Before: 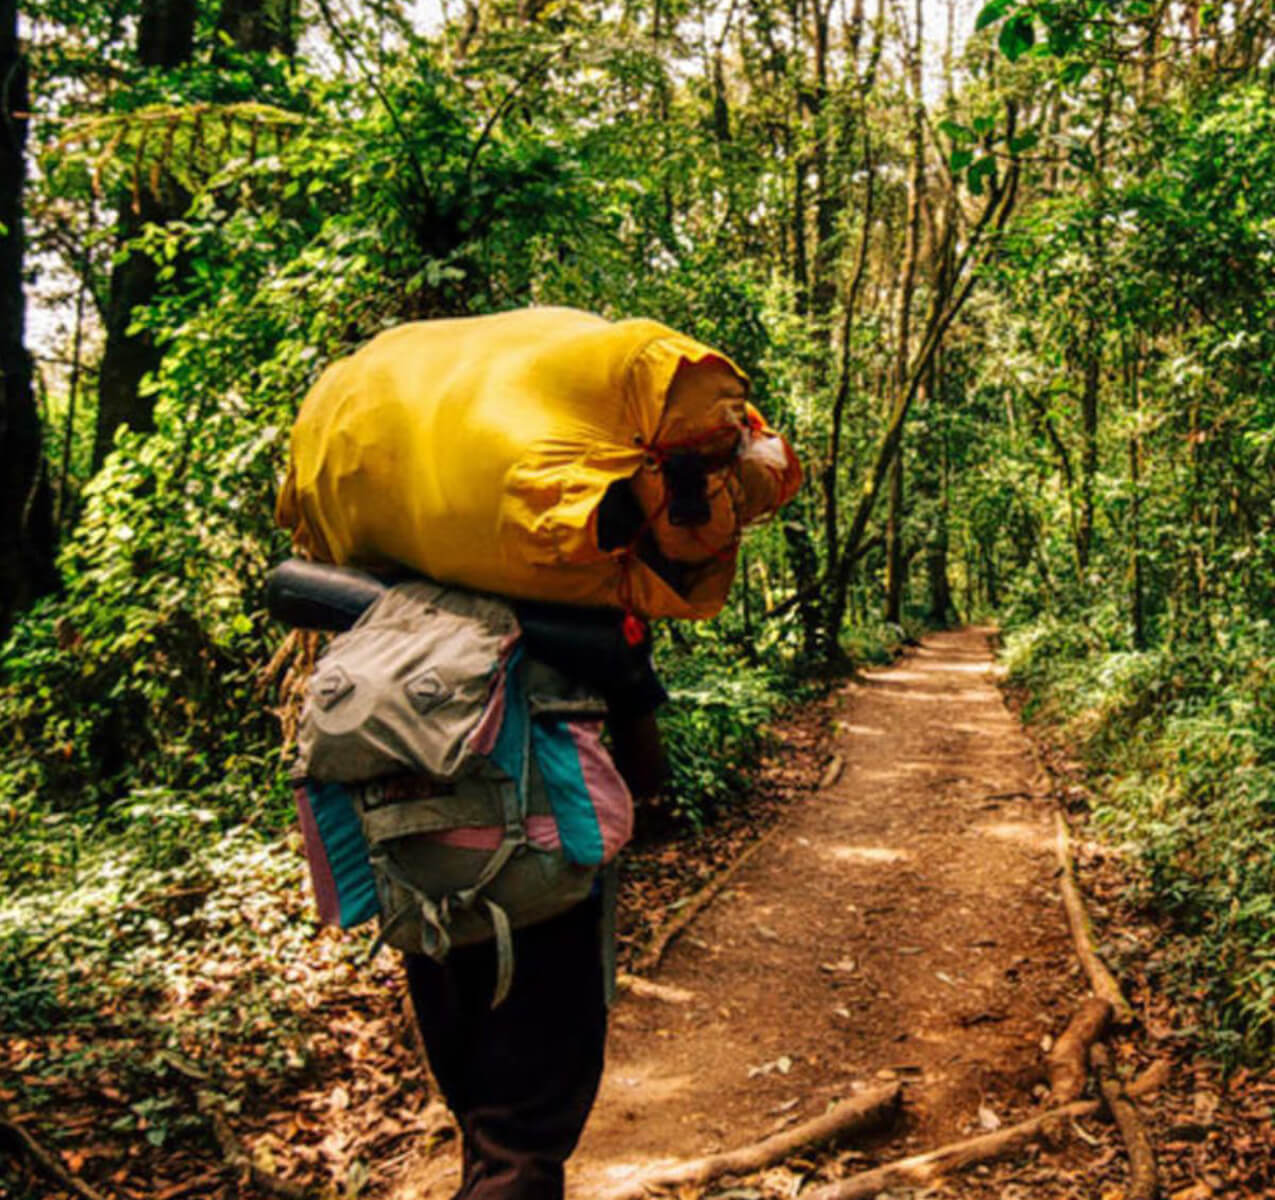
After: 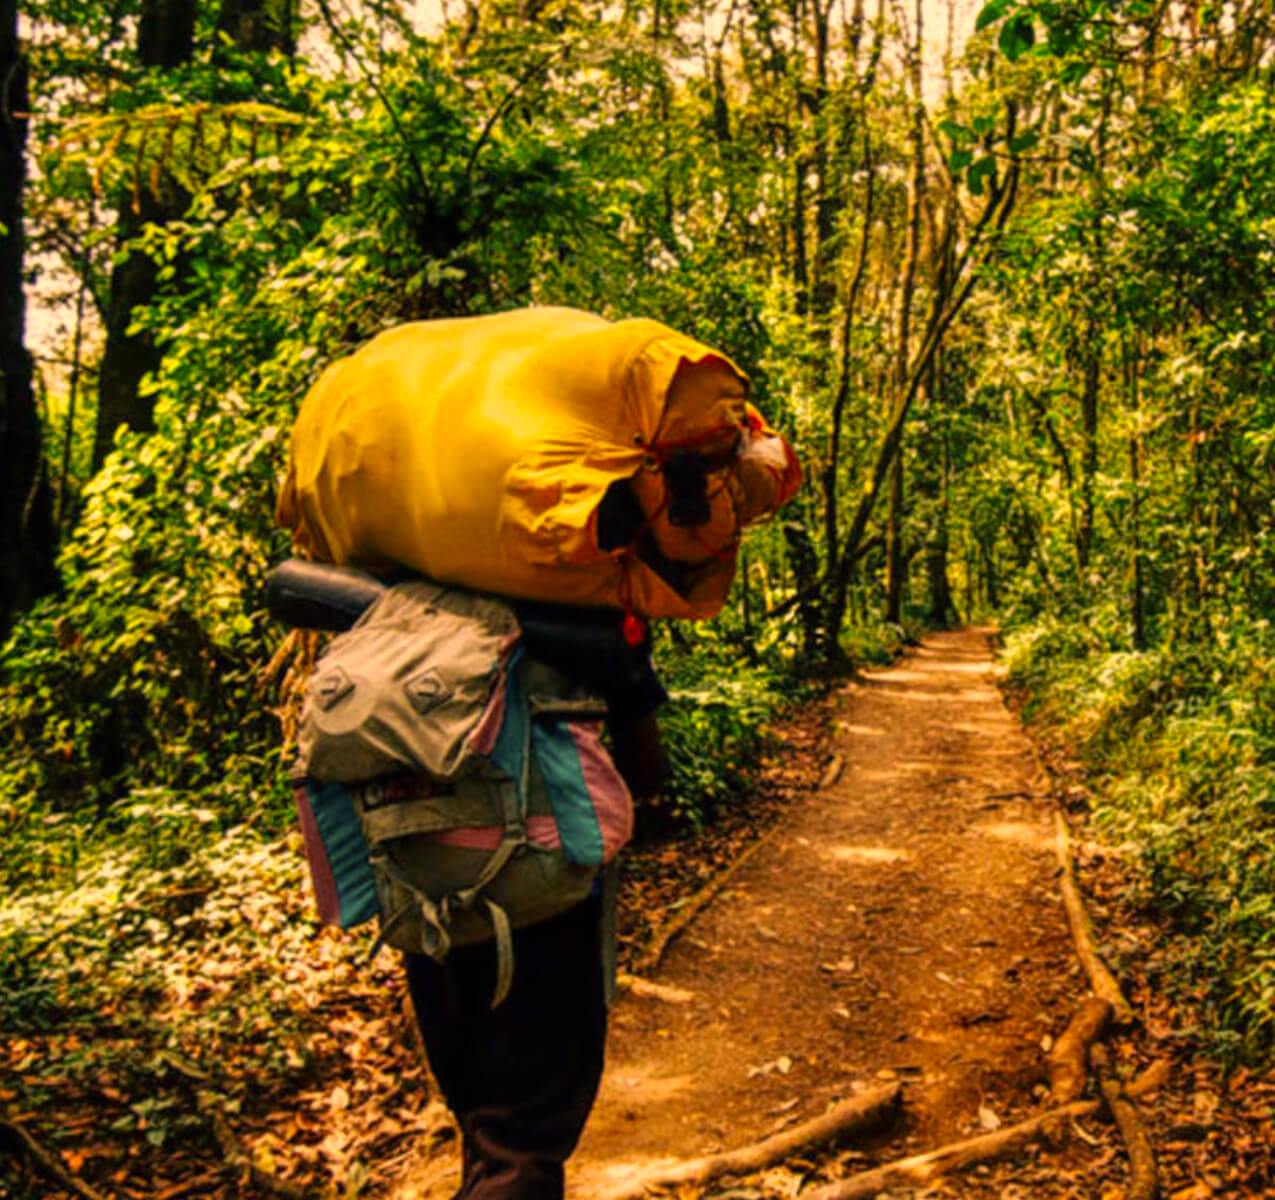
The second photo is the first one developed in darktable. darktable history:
color correction: highlights a* 14.86, highlights b* 31.89
tone equalizer: mask exposure compensation -0.487 EV
